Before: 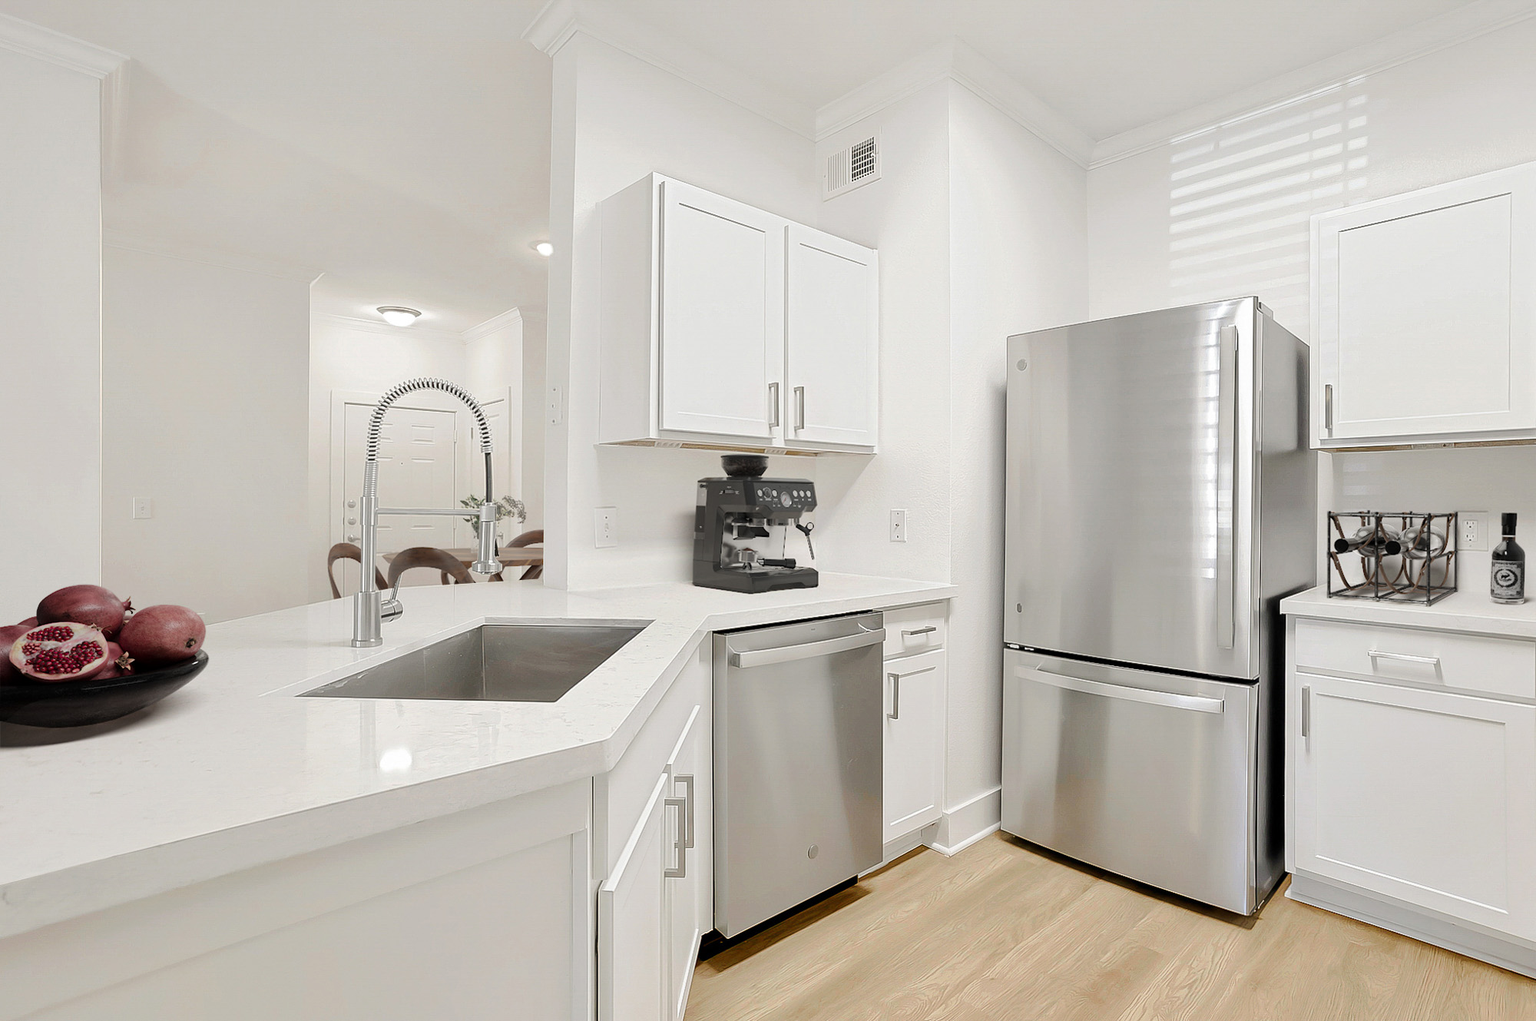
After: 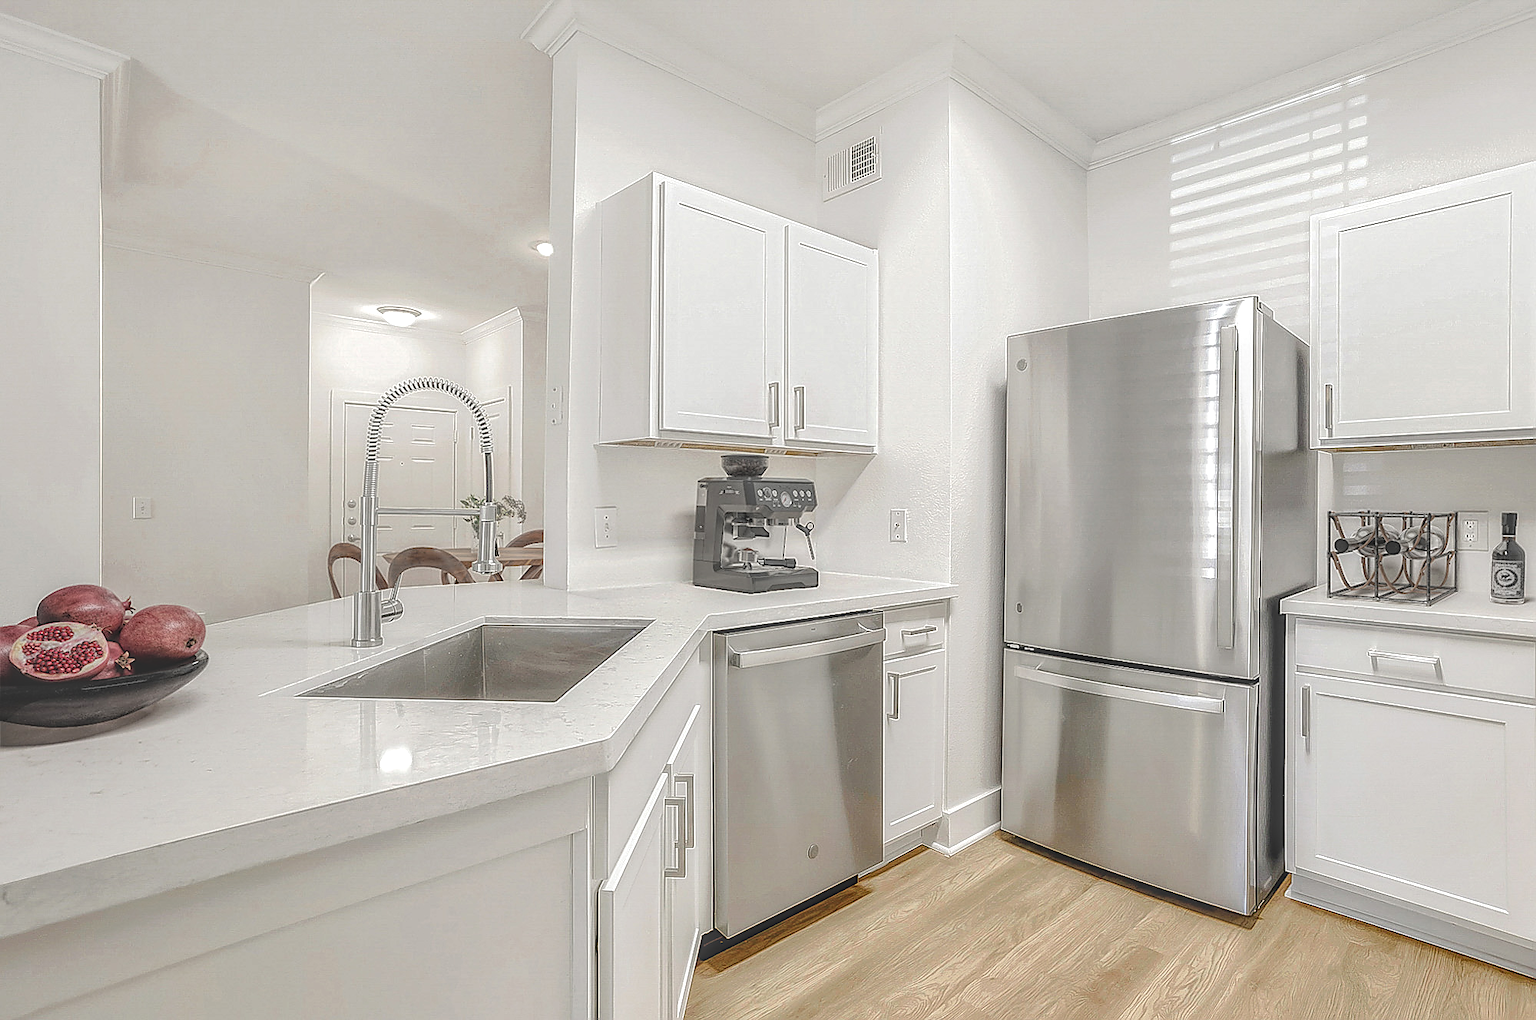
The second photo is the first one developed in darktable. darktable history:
sharpen: radius 1.4, amount 1.25, threshold 0.7
local contrast: highlights 20%, shadows 30%, detail 200%, midtone range 0.2
